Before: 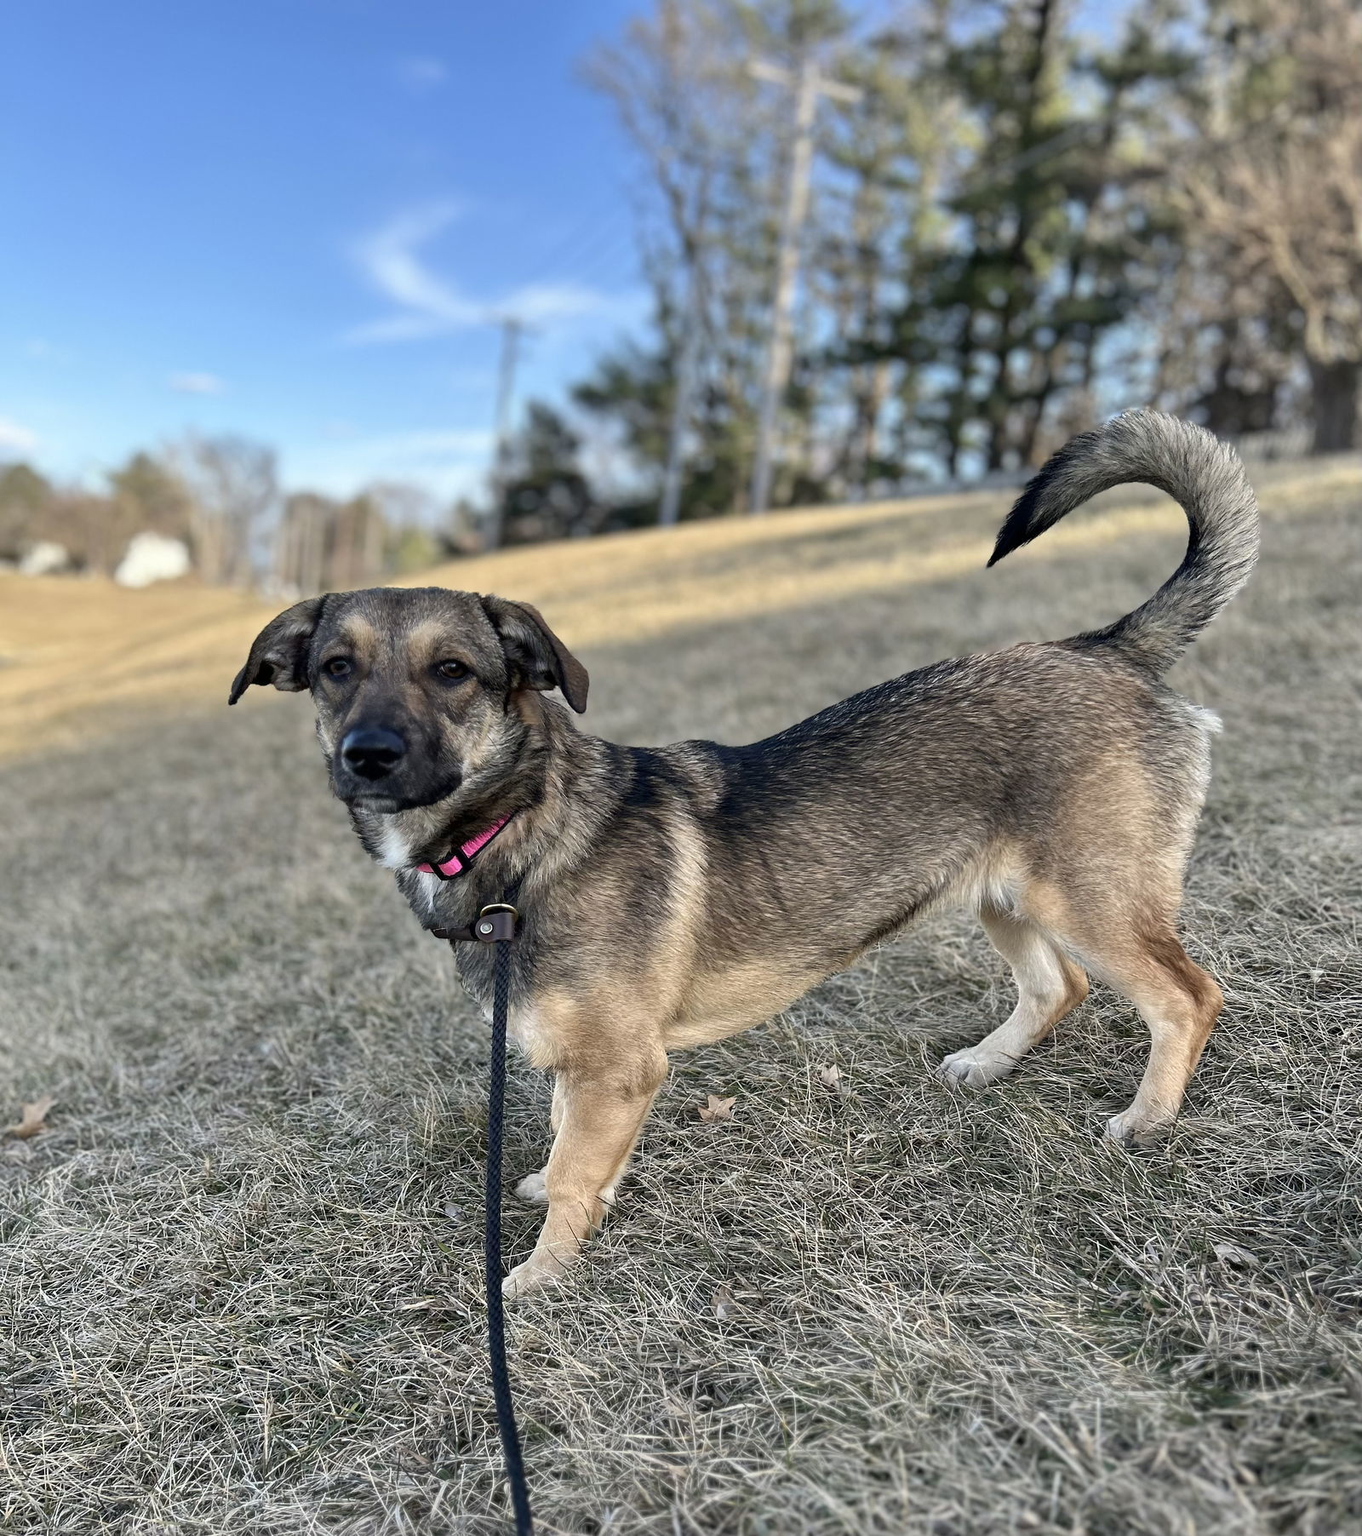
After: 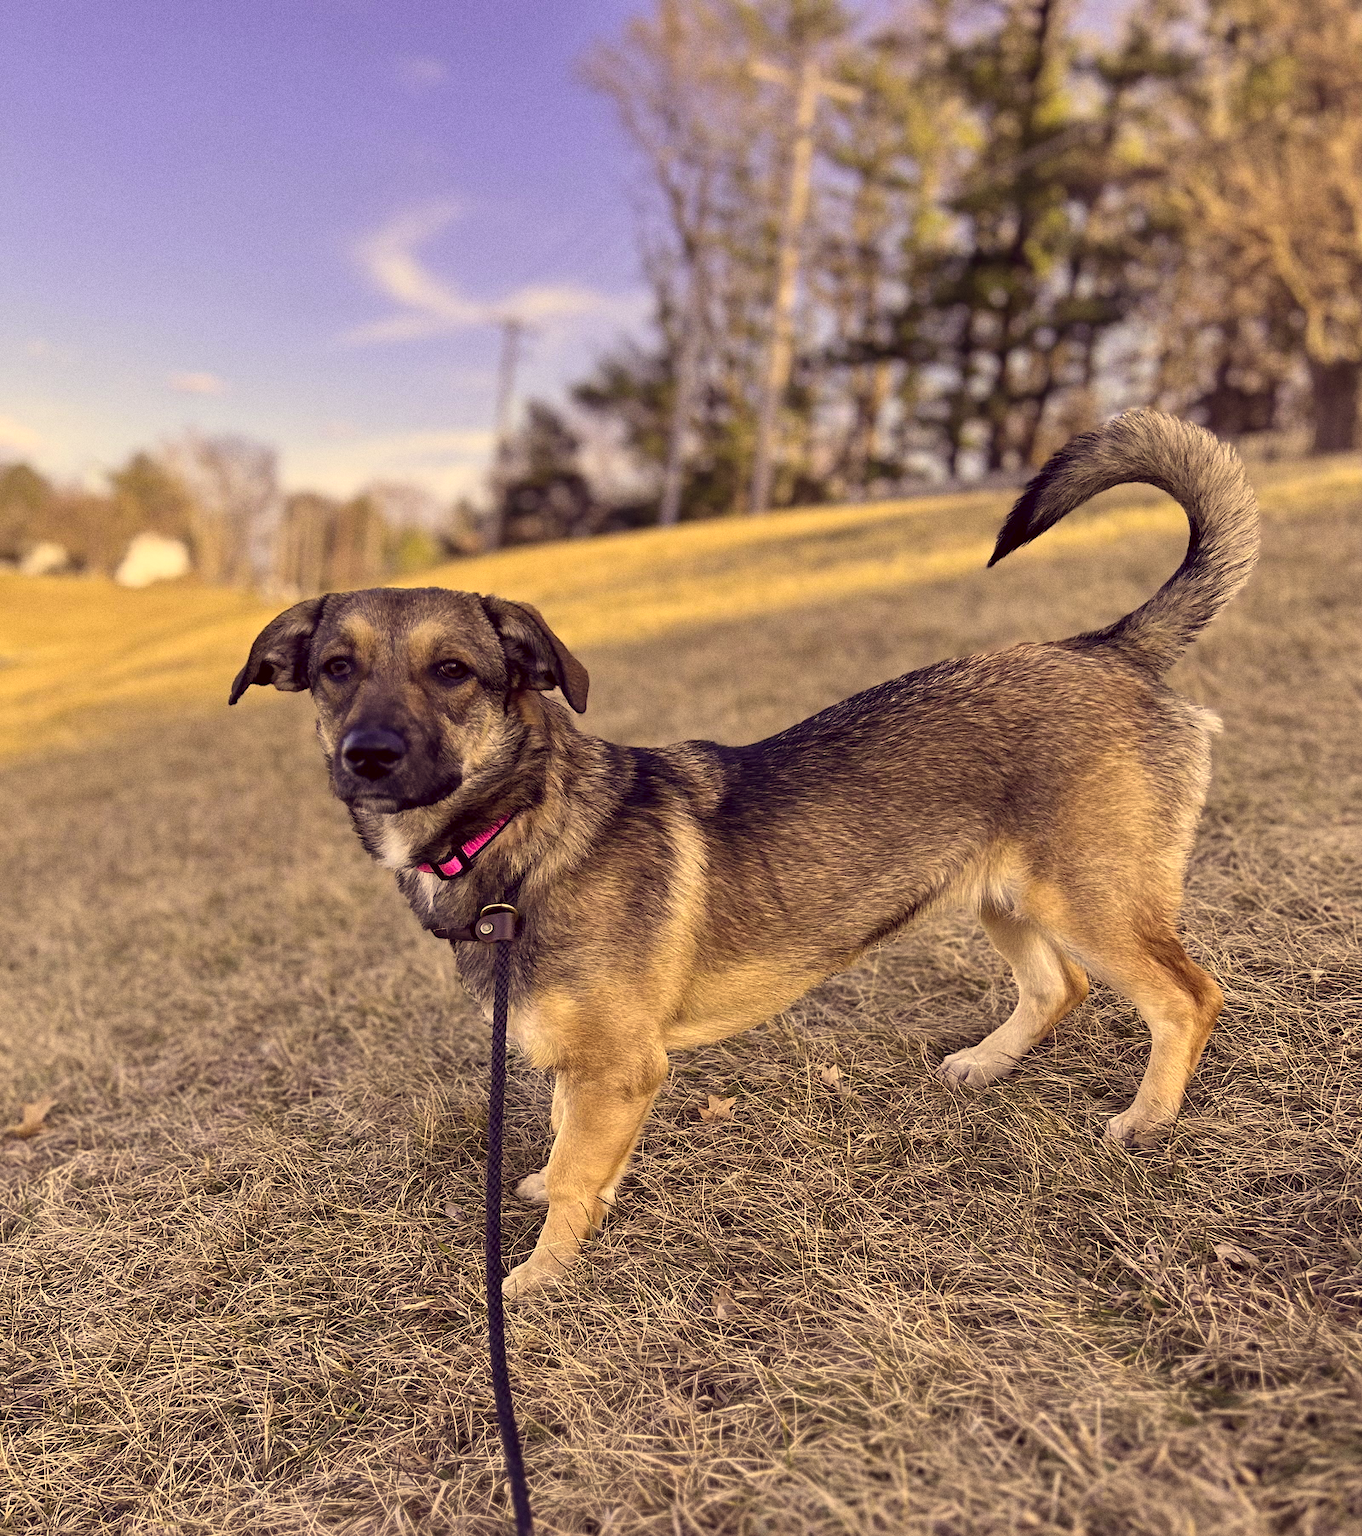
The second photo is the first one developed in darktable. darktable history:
white balance: red 0.954, blue 1.079
grain: coarseness 0.09 ISO
color balance rgb: shadows lift › hue 87.51°, highlights gain › chroma 1.62%, highlights gain › hue 55.1°, global offset › chroma 0.06%, global offset › hue 253.66°, linear chroma grading › global chroma 0.5%, perceptual saturation grading › global saturation 16.38%
color correction: highlights a* 10.12, highlights b* 39.04, shadows a* 14.62, shadows b* 3.37
